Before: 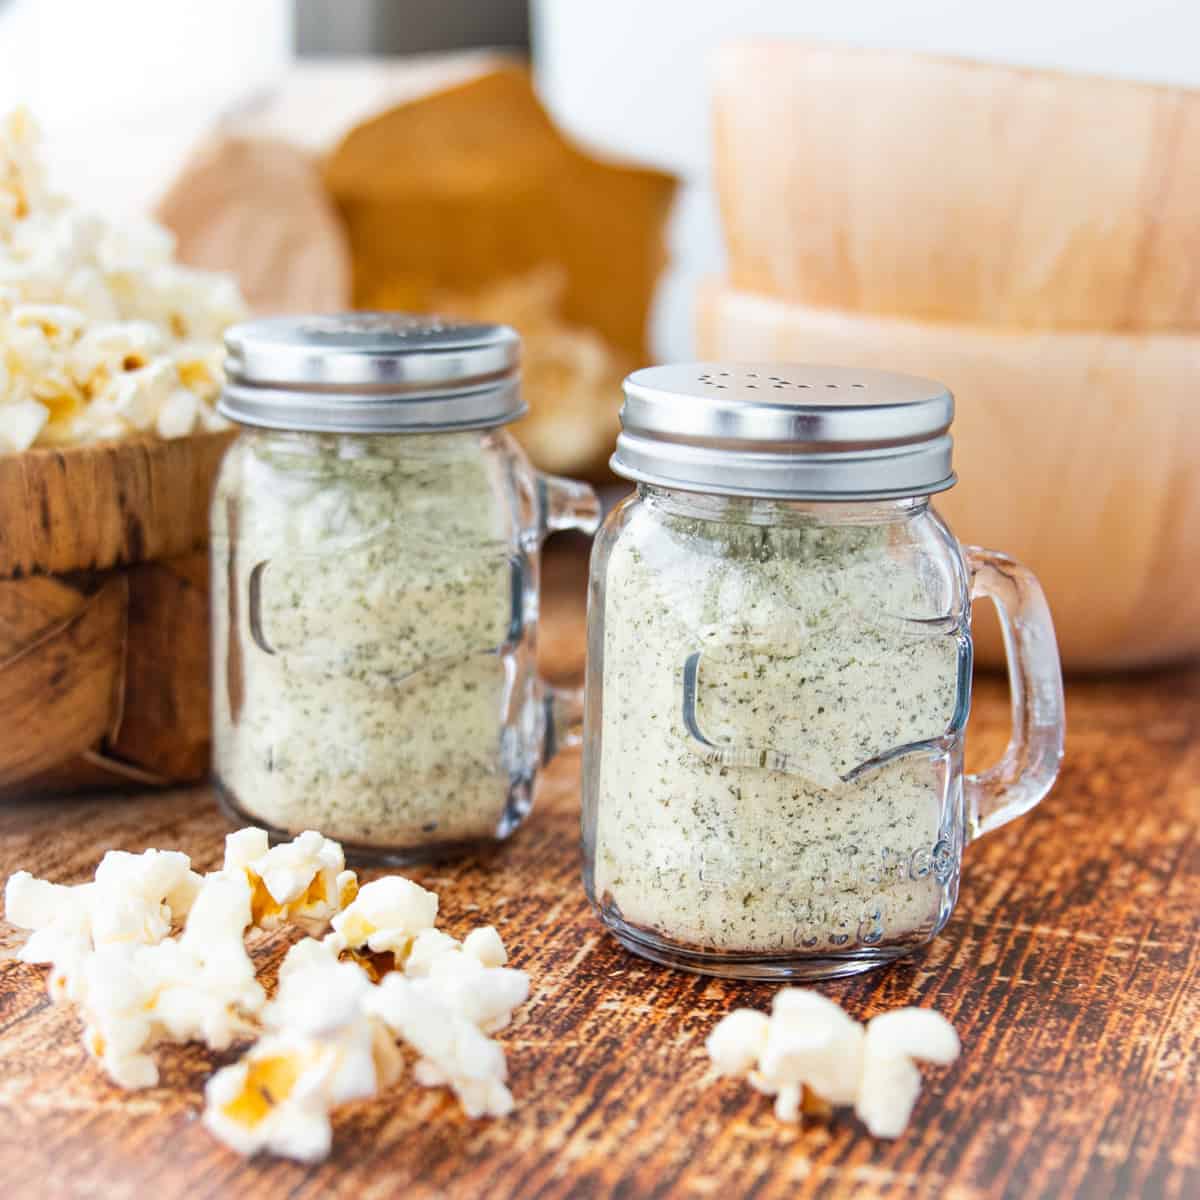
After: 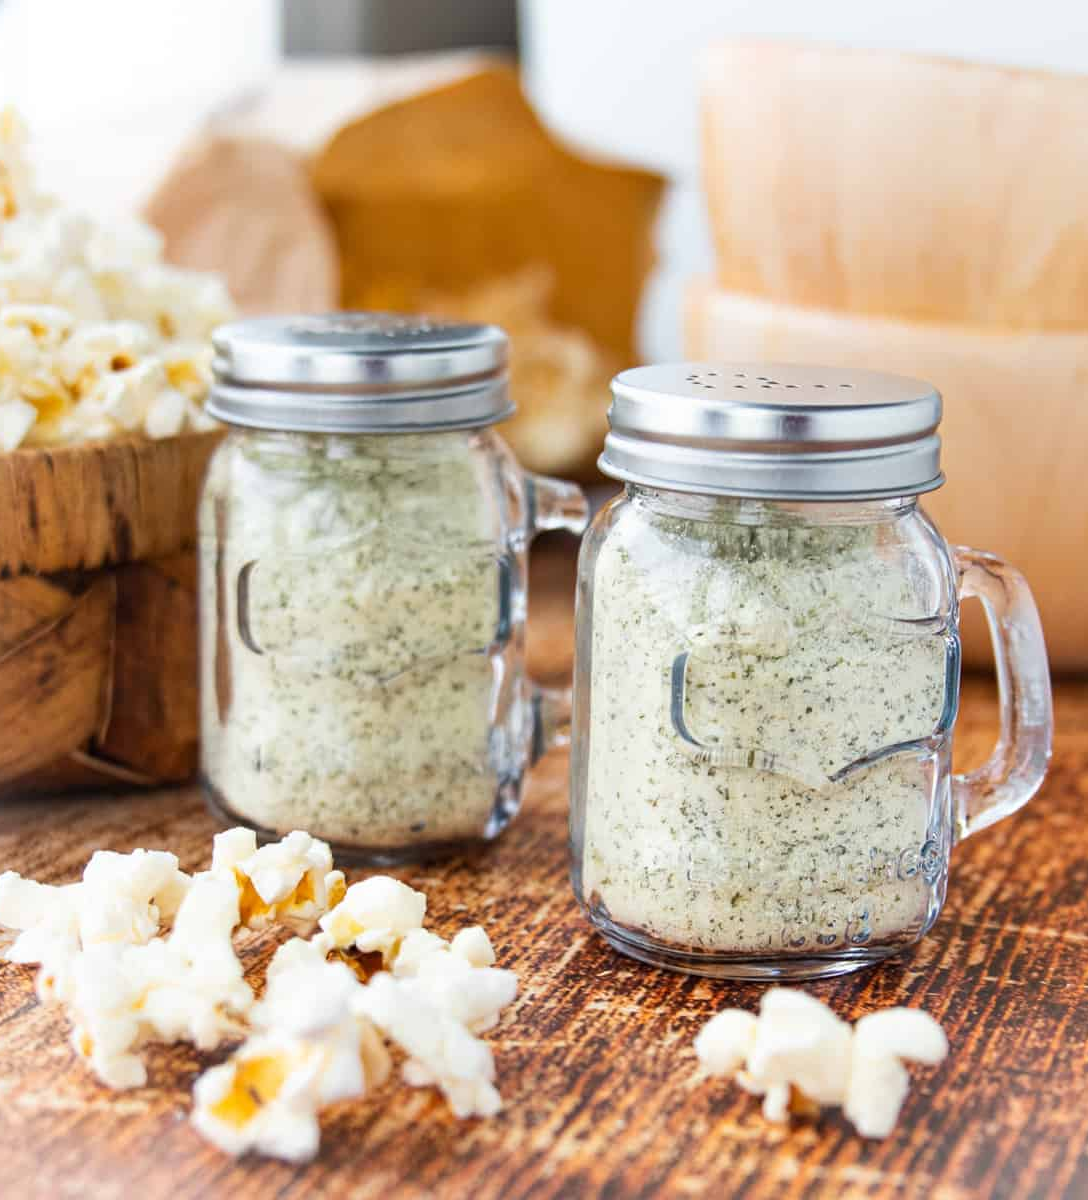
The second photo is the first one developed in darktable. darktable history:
crop and rotate: left 1.035%, right 8.248%
